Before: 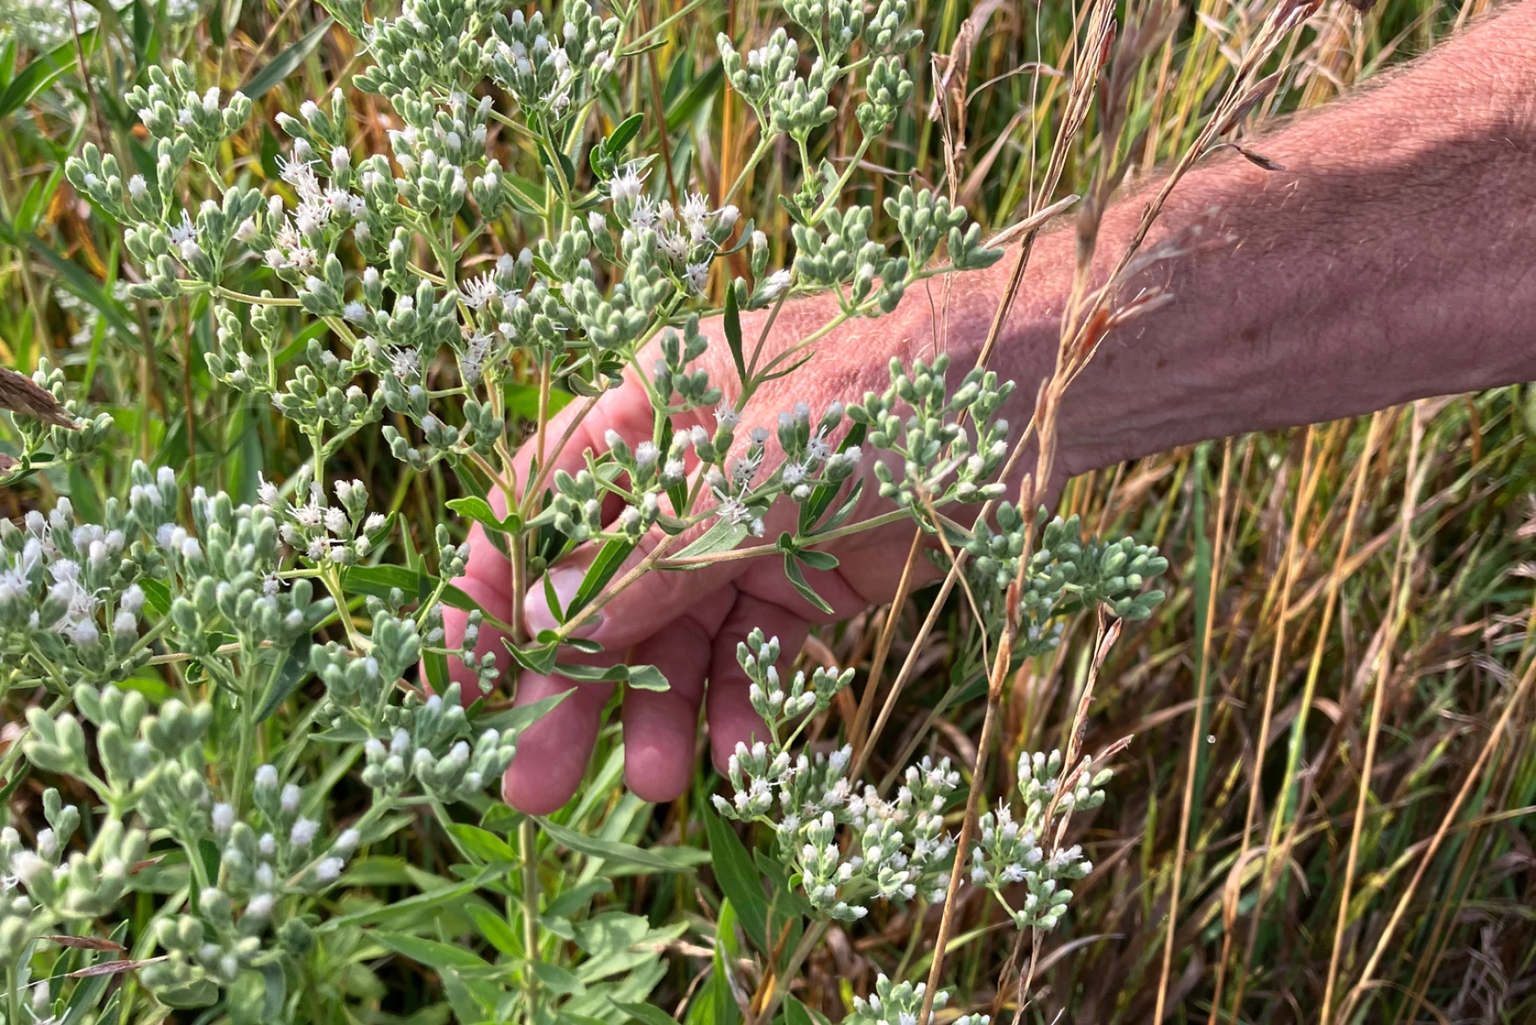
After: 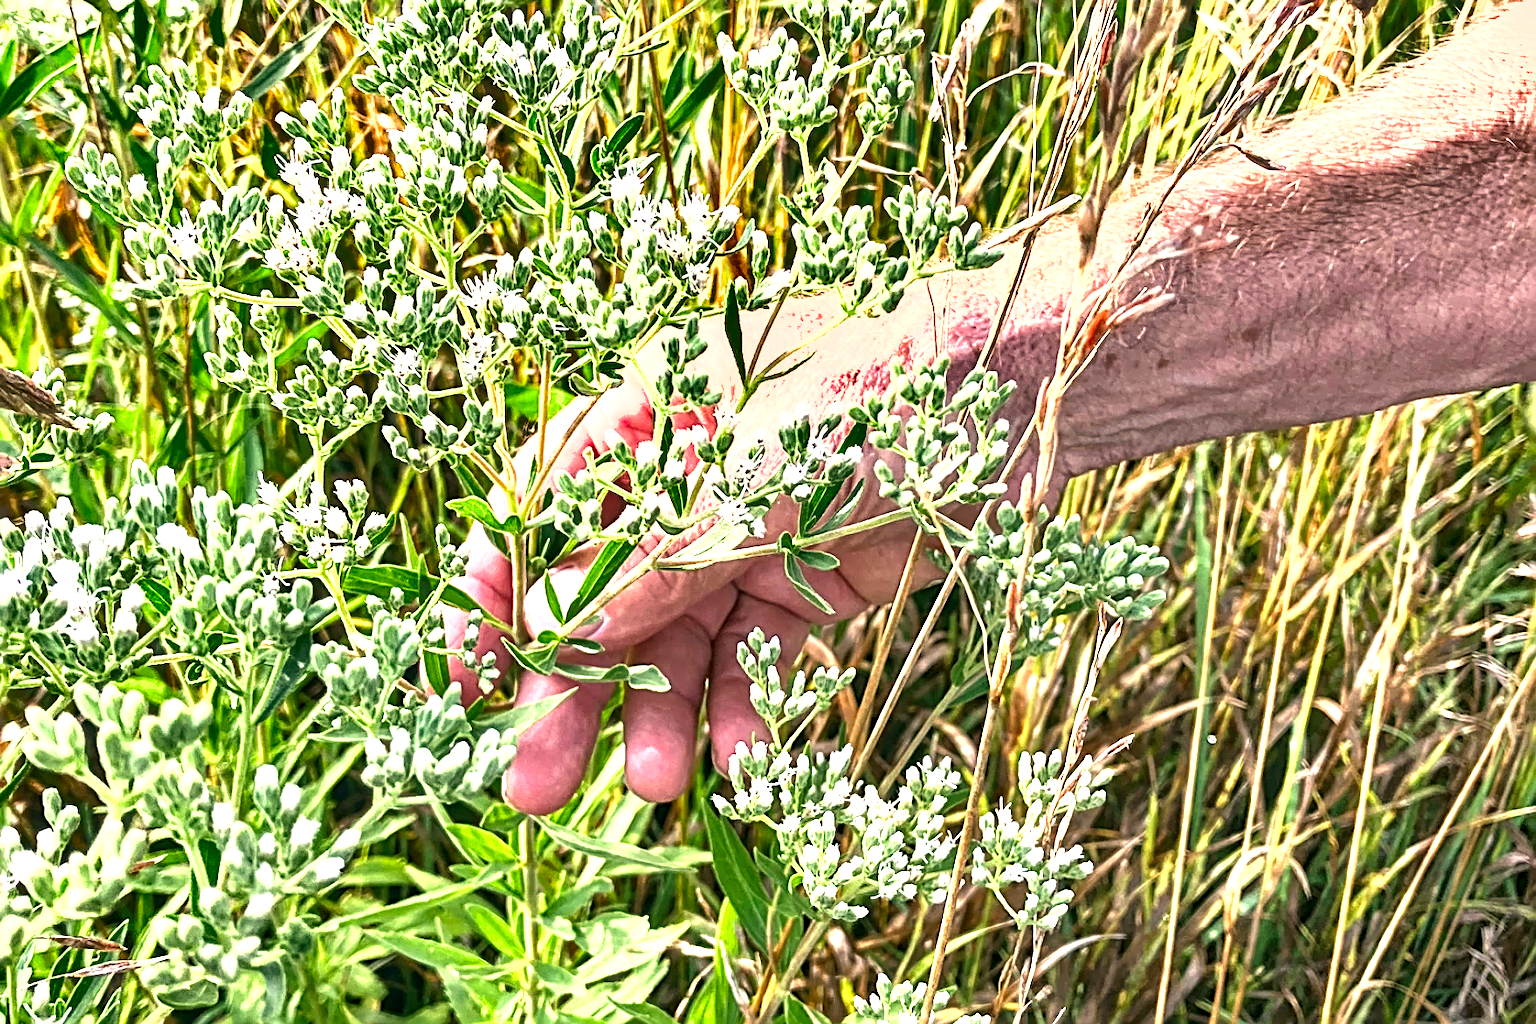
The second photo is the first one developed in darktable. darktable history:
tone equalizer: -8 EV -0.399 EV, -7 EV -0.367 EV, -6 EV -0.356 EV, -5 EV -0.2 EV, -3 EV 0.217 EV, -2 EV 0.355 EV, -1 EV 0.383 EV, +0 EV 0.425 EV
color correction: highlights a* -0.463, highlights b* 9.25, shadows a* -9.39, shadows b* 0.838
shadows and highlights: soften with gaussian
sharpen: radius 3.032, amount 0.772
exposure: black level correction 0, exposure 1.281 EV, compensate highlight preservation false
local contrast: on, module defaults
